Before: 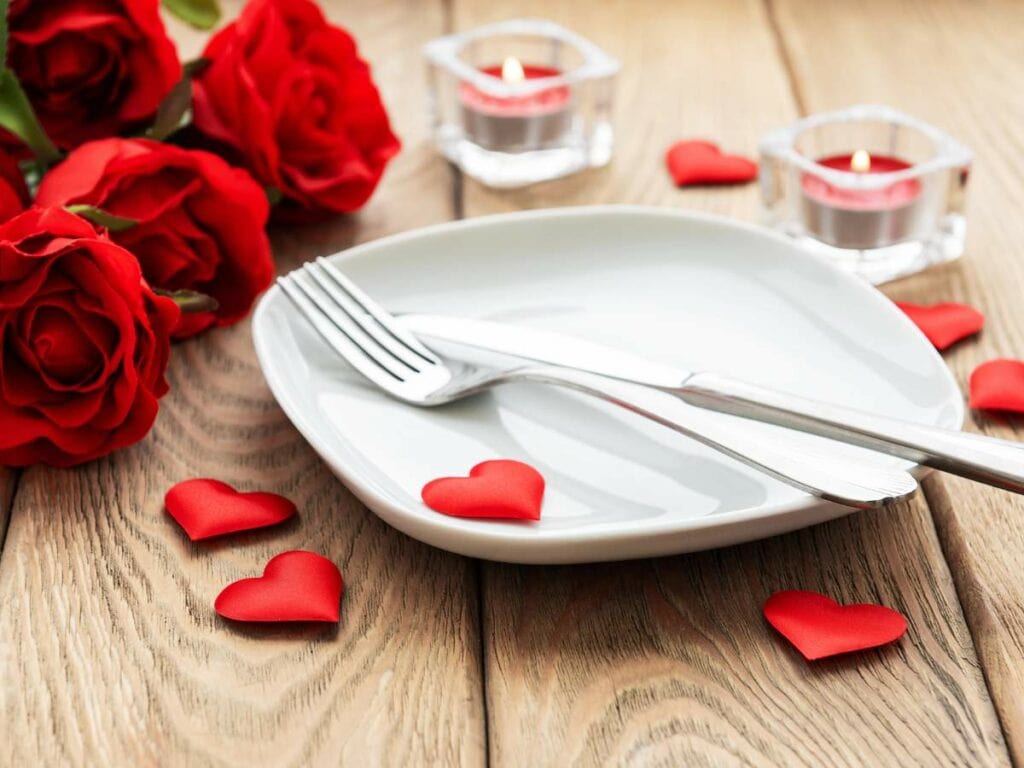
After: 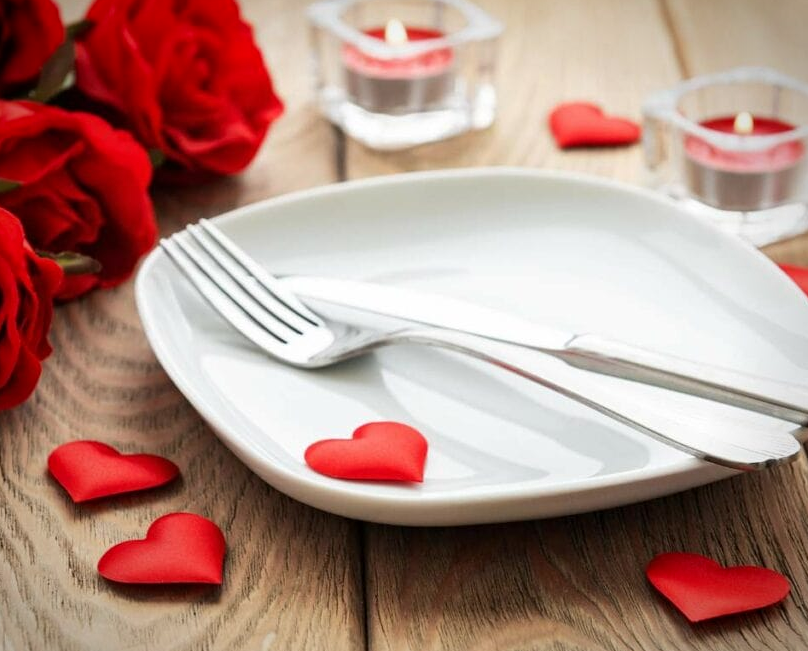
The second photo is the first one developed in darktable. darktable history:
crop: left 11.478%, top 4.971%, right 9.582%, bottom 10.178%
vignetting: saturation 0.037, automatic ratio true
contrast equalizer: octaves 7, y [[0.5, 0.5, 0.5, 0.512, 0.552, 0.62], [0.5 ×6], [0.5 ×4, 0.504, 0.553], [0 ×6], [0 ×6]], mix 0.312
